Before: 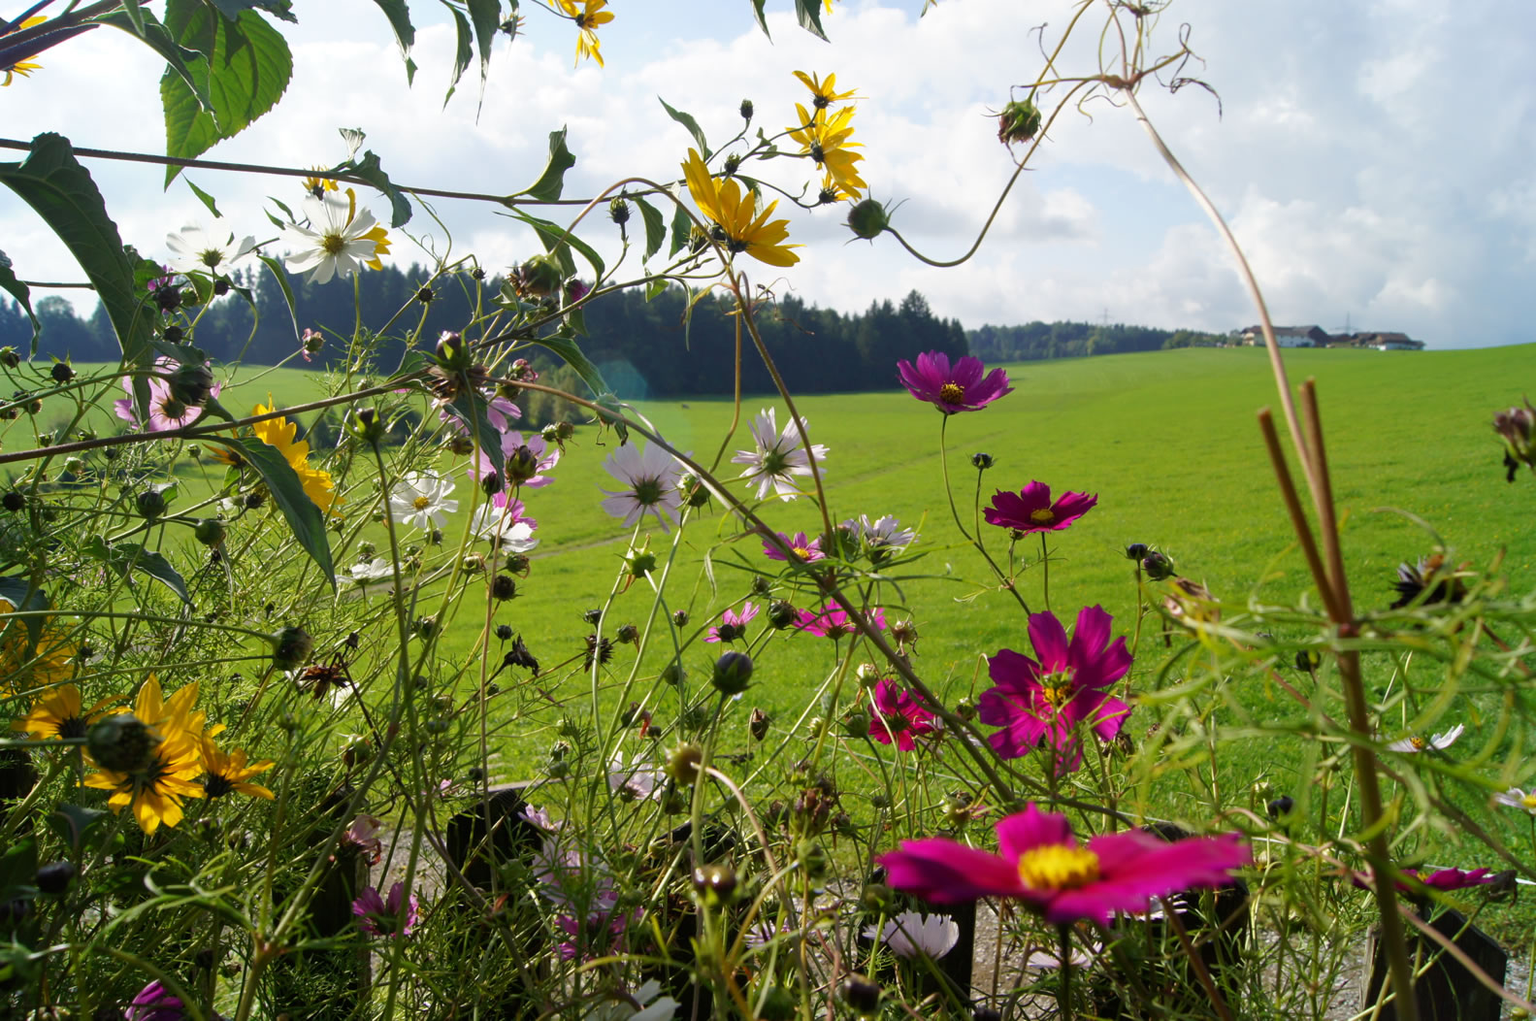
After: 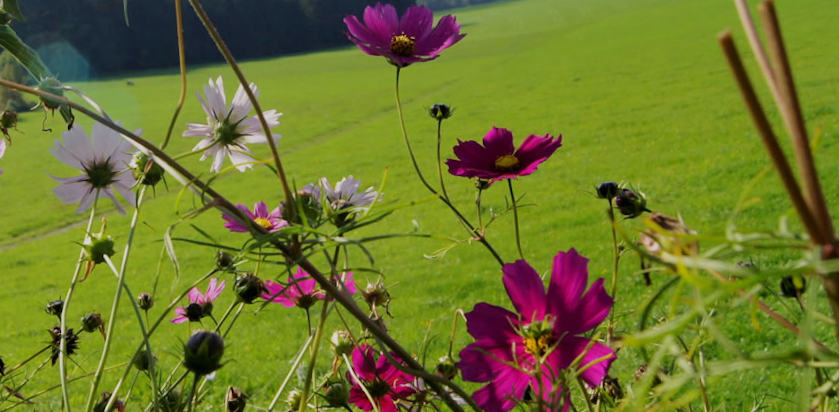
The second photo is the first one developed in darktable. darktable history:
rotate and perspective: rotation -5.2°, automatic cropping off
crop: left 36.607%, top 34.735%, right 13.146%, bottom 30.611%
filmic rgb: black relative exposure -7.65 EV, white relative exposure 4.56 EV, hardness 3.61, contrast 1.05
white balance: emerald 1
